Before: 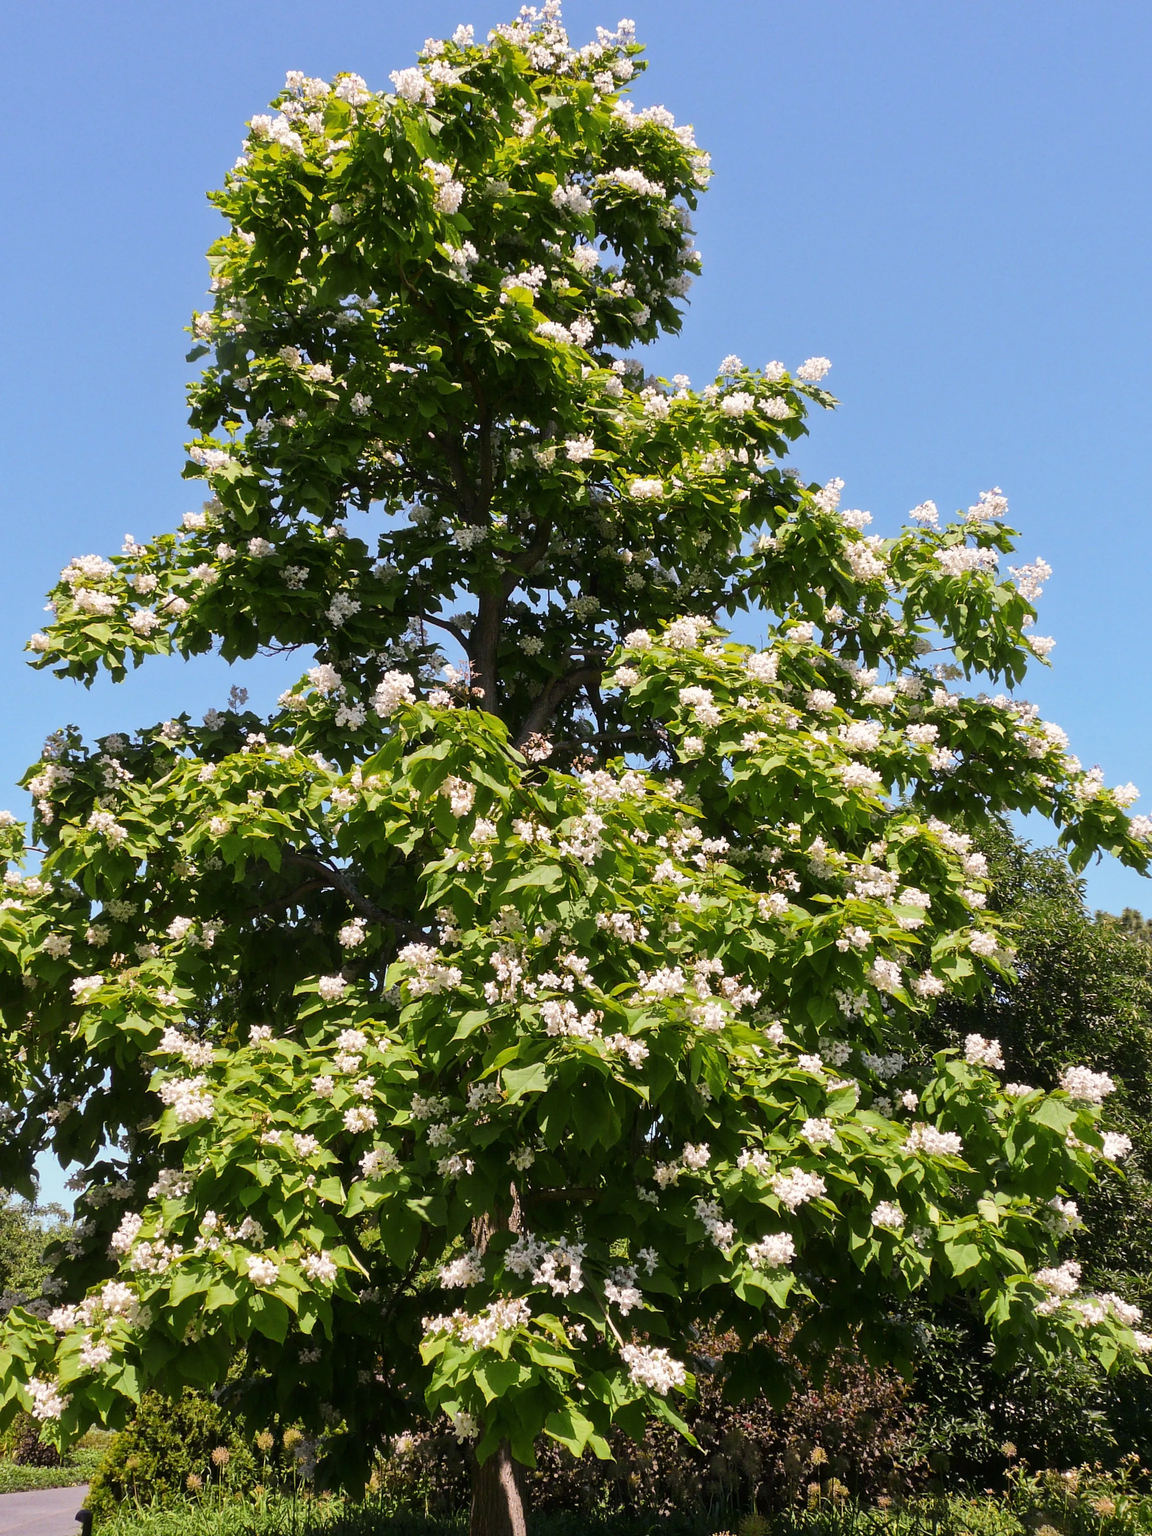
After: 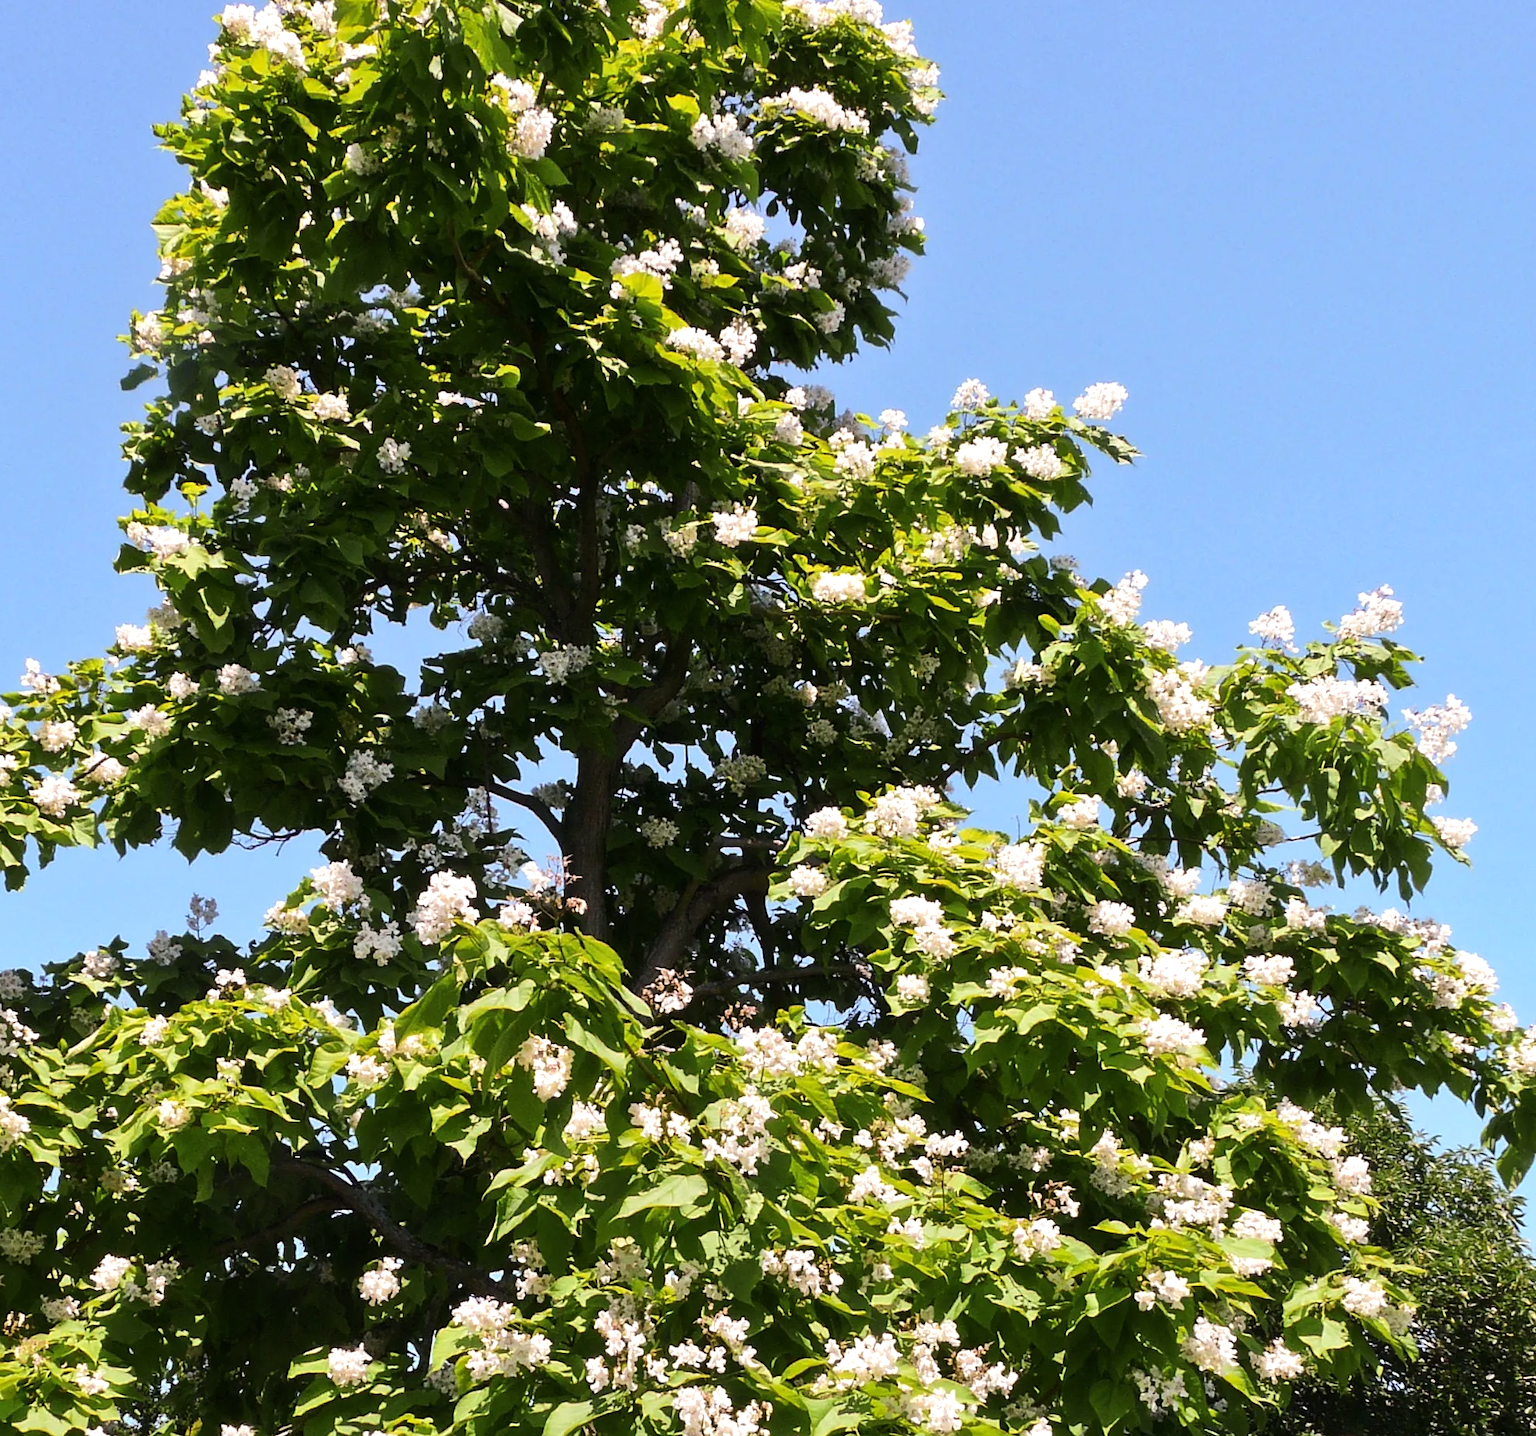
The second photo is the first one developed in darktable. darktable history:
tone equalizer: -8 EV -0.449 EV, -7 EV -0.368 EV, -6 EV -0.344 EV, -5 EV -0.229 EV, -3 EV 0.253 EV, -2 EV 0.309 EV, -1 EV 0.374 EV, +0 EV 0.433 EV, edges refinement/feathering 500, mask exposure compensation -1.57 EV, preserve details no
crop and rotate: left 9.431%, top 7.296%, right 5.055%, bottom 32.747%
